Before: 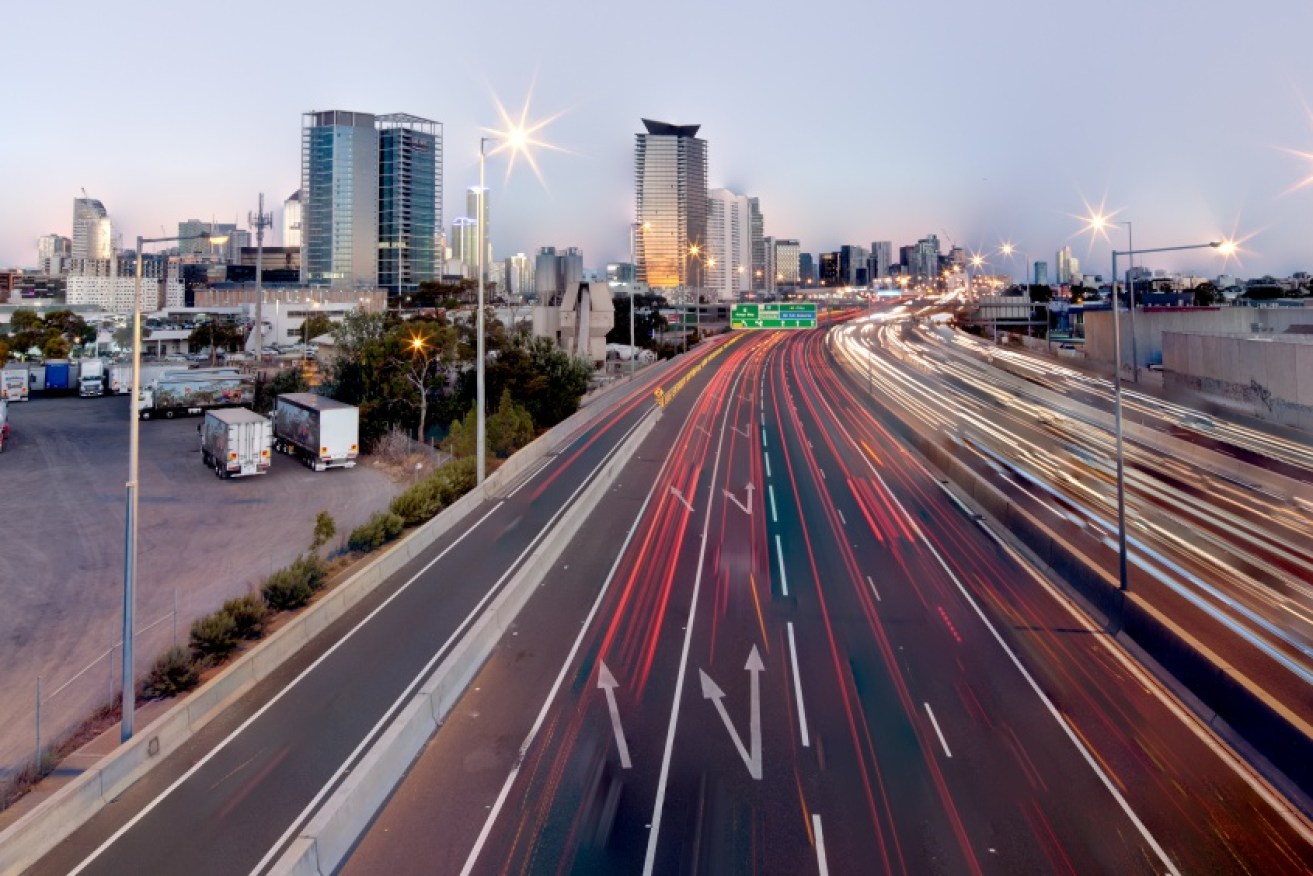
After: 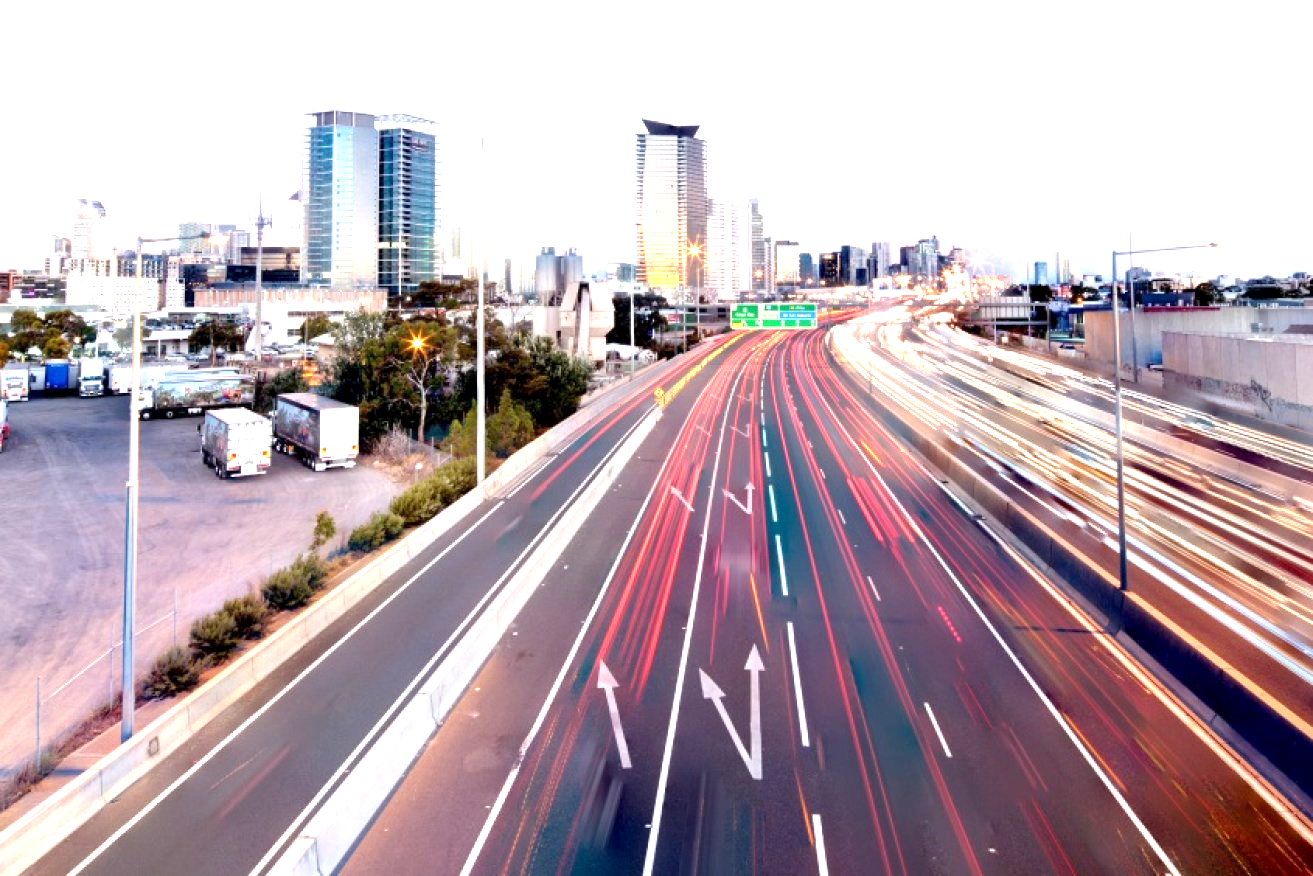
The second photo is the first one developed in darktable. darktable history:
exposure: black level correction 0.001, exposure 1.645 EV, compensate highlight preservation false
